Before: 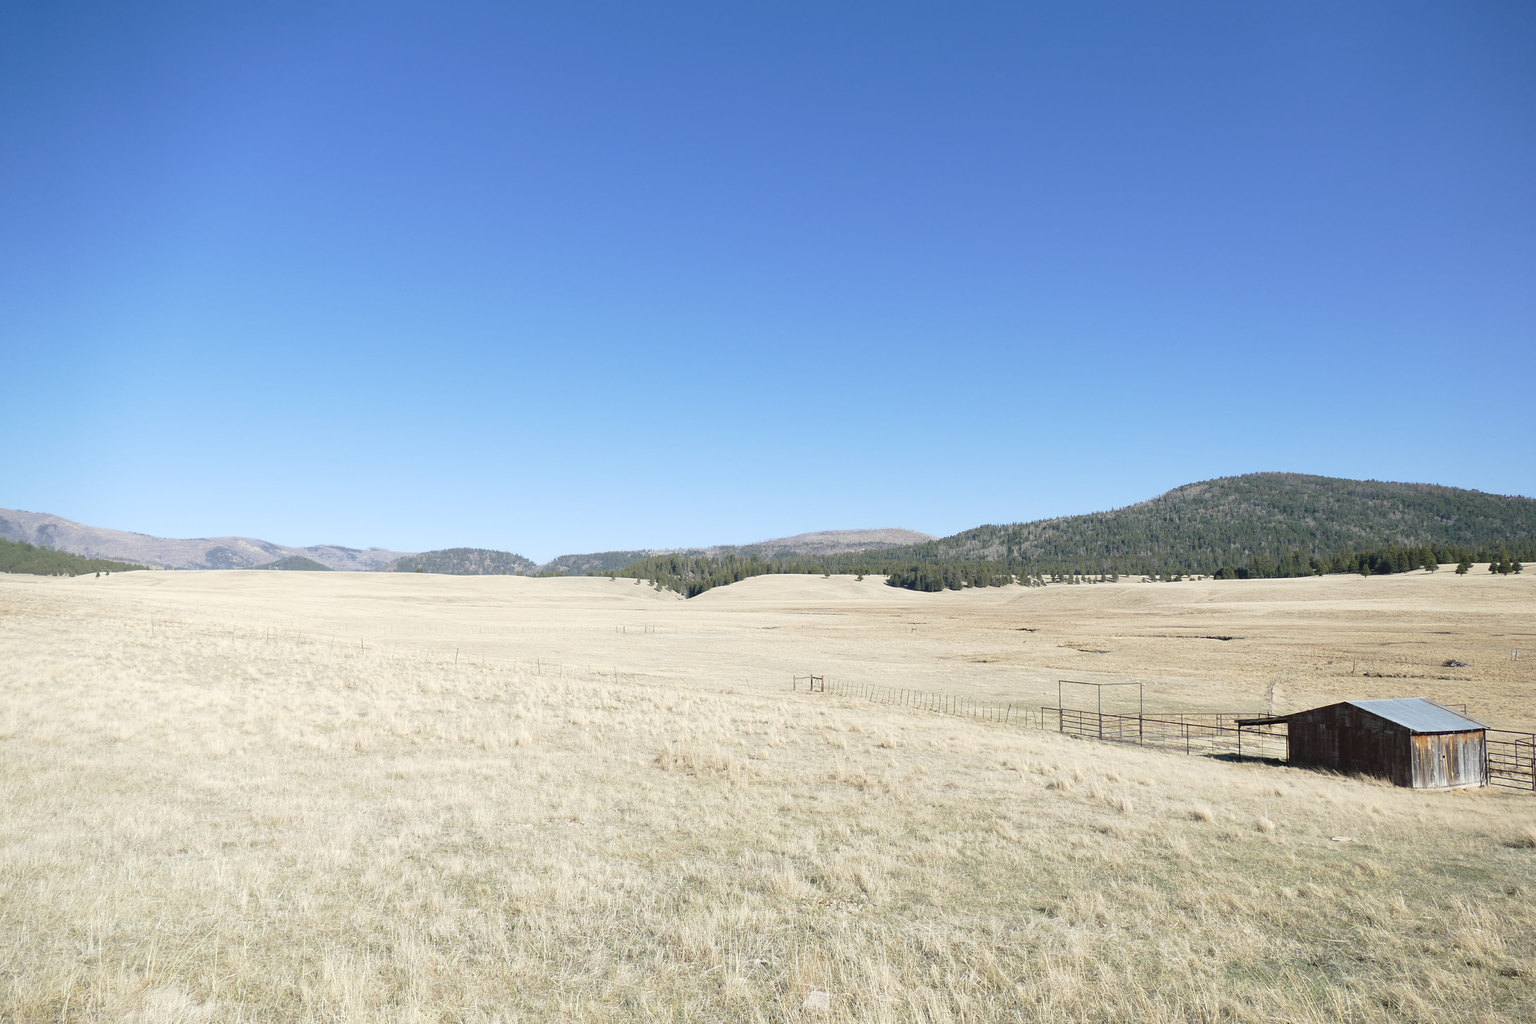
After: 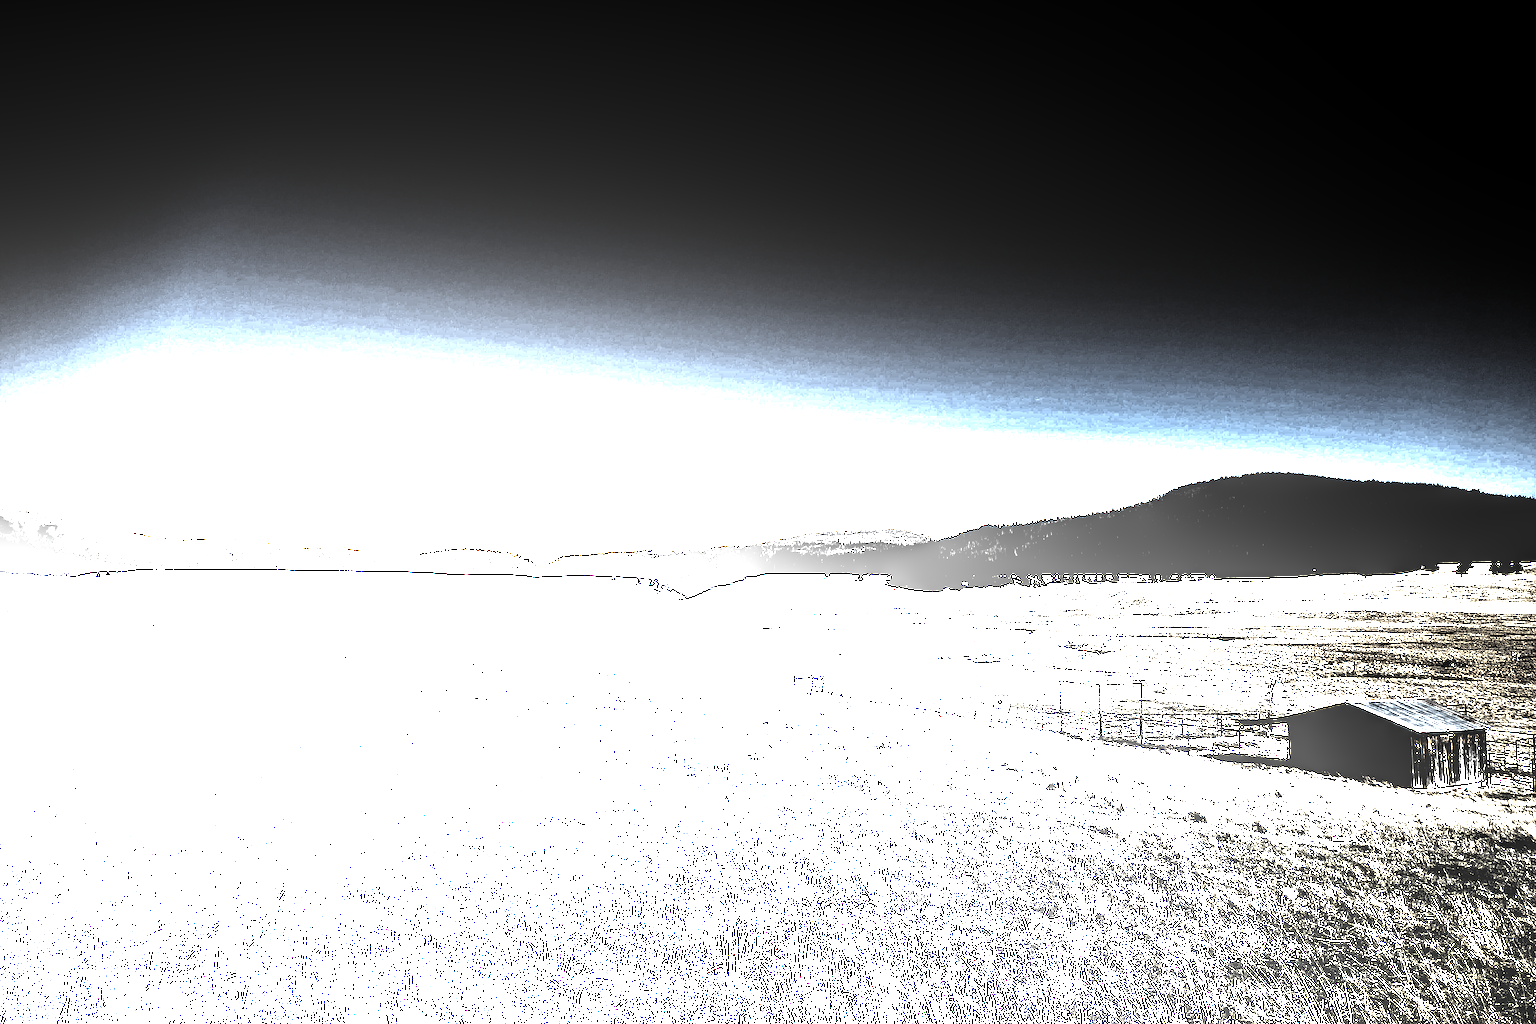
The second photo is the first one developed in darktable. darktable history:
levels: levels [0.721, 0.937, 0.997]
local contrast: highlights 20%, detail 197%
exposure: black level correction 0.008, exposure 0.979 EV, compensate highlight preservation false
